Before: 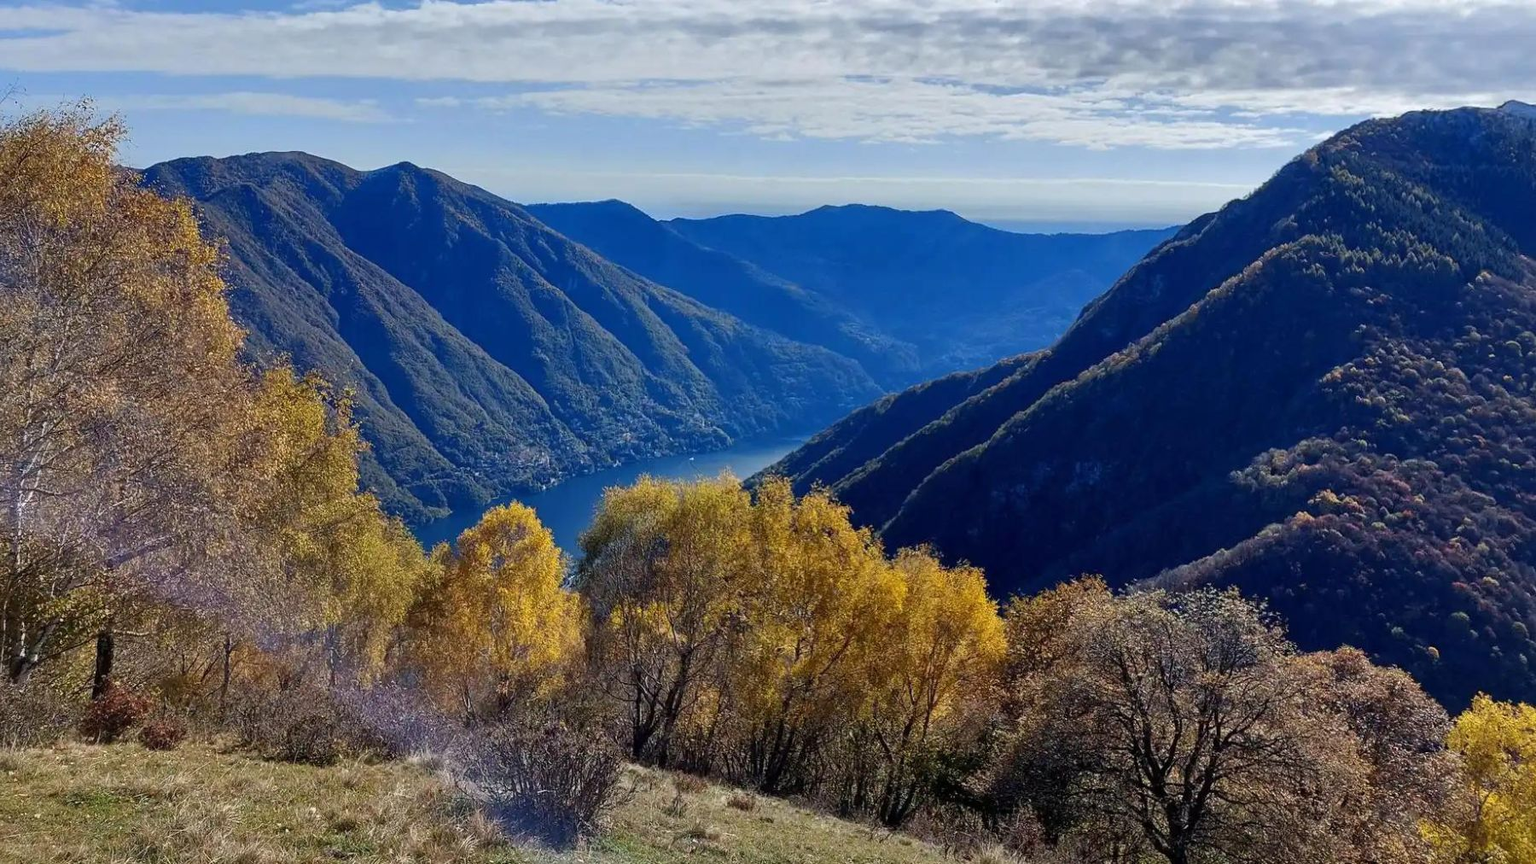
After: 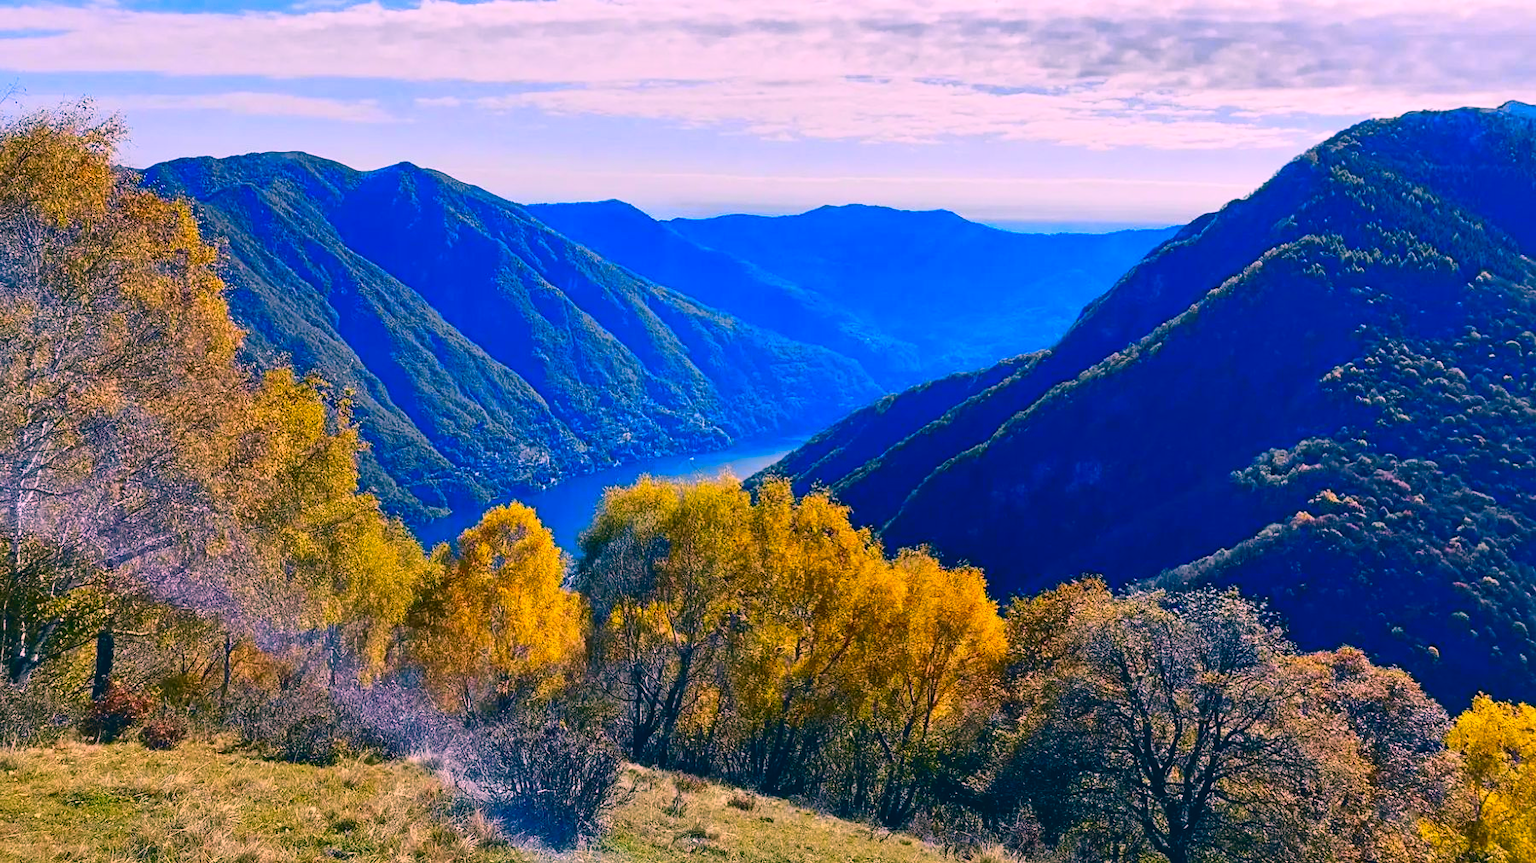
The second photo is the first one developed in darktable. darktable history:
color correction: highlights a* 17.03, highlights b* 0.205, shadows a* -15.38, shadows b* -14.56, saturation 1.5
tone curve: curves: ch0 [(0, 0.028) (0.037, 0.05) (0.123, 0.114) (0.19, 0.176) (0.269, 0.27) (0.48, 0.57) (0.595, 0.695) (0.718, 0.823) (0.855, 0.913) (1, 0.982)]; ch1 [(0, 0) (0.243, 0.245) (0.422, 0.415) (0.493, 0.495) (0.508, 0.506) (0.536, 0.538) (0.569, 0.58) (0.611, 0.644) (0.769, 0.807) (1, 1)]; ch2 [(0, 0) (0.249, 0.216) (0.349, 0.321) (0.424, 0.442) (0.476, 0.483) (0.498, 0.499) (0.517, 0.519) (0.532, 0.547) (0.569, 0.608) (0.614, 0.661) (0.706, 0.75) (0.808, 0.809) (0.991, 0.968)], color space Lab, independent channels, preserve colors none
